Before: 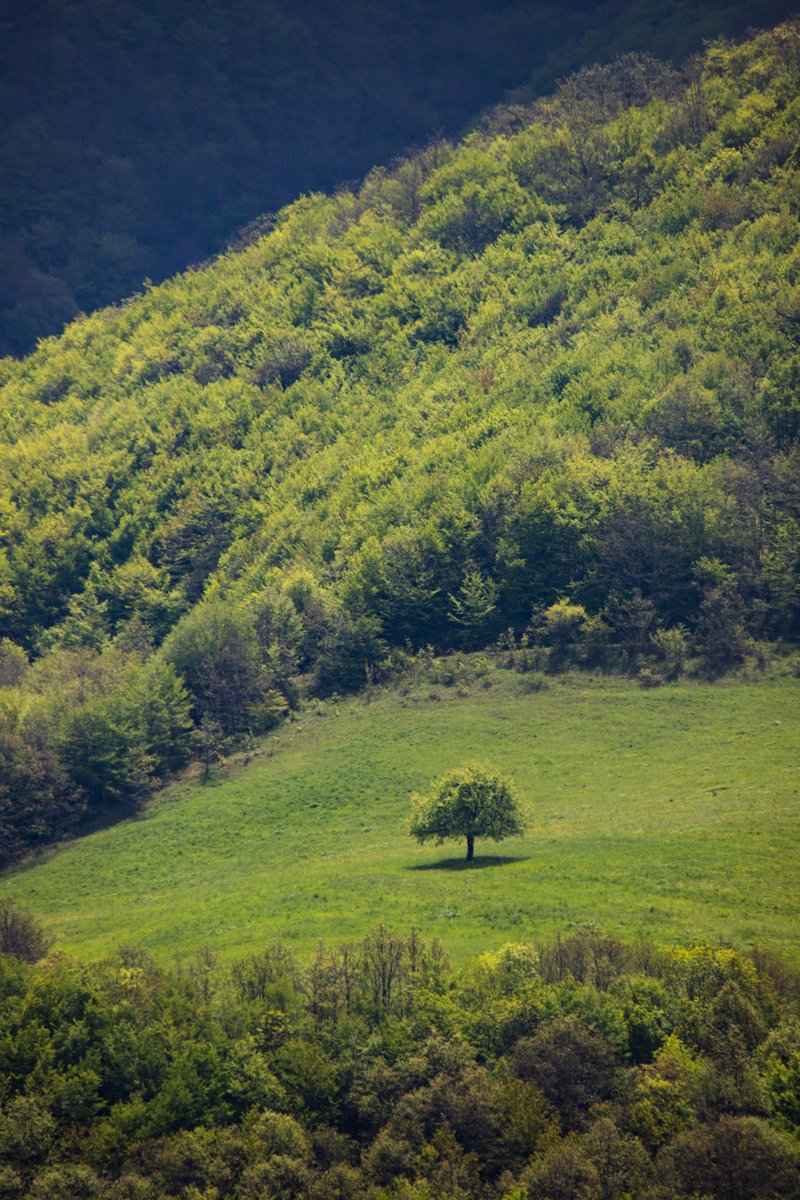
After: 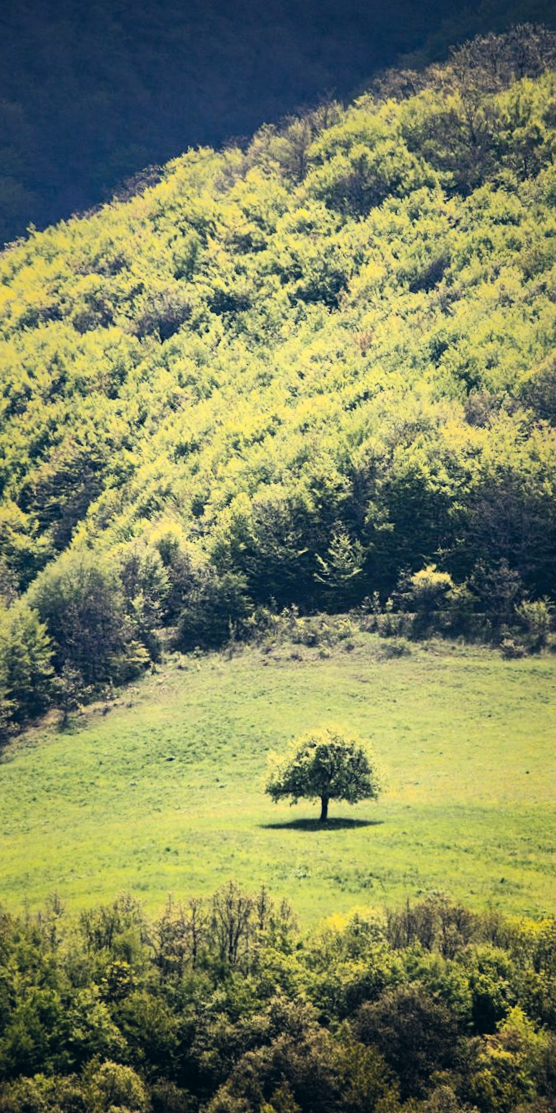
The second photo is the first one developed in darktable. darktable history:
sharpen: radius 5.358, amount 0.311, threshold 26.053
color correction: highlights a* 5.38, highlights b* 5.35, shadows a* -4.22, shadows b* -5.24
crop and rotate: angle -2.98°, left 14.138%, top 0.014%, right 10.977%, bottom 0.083%
filmic rgb: black relative exposure -7.65 EV, white relative exposure 4.56 EV, hardness 3.61, contrast 1.252, color science v6 (2022)
contrast brightness saturation: contrast 0.391, brightness 0.538
vignetting: fall-off start 49.28%, brightness -0.241, saturation 0.146, automatic ratio true, width/height ratio 1.287
